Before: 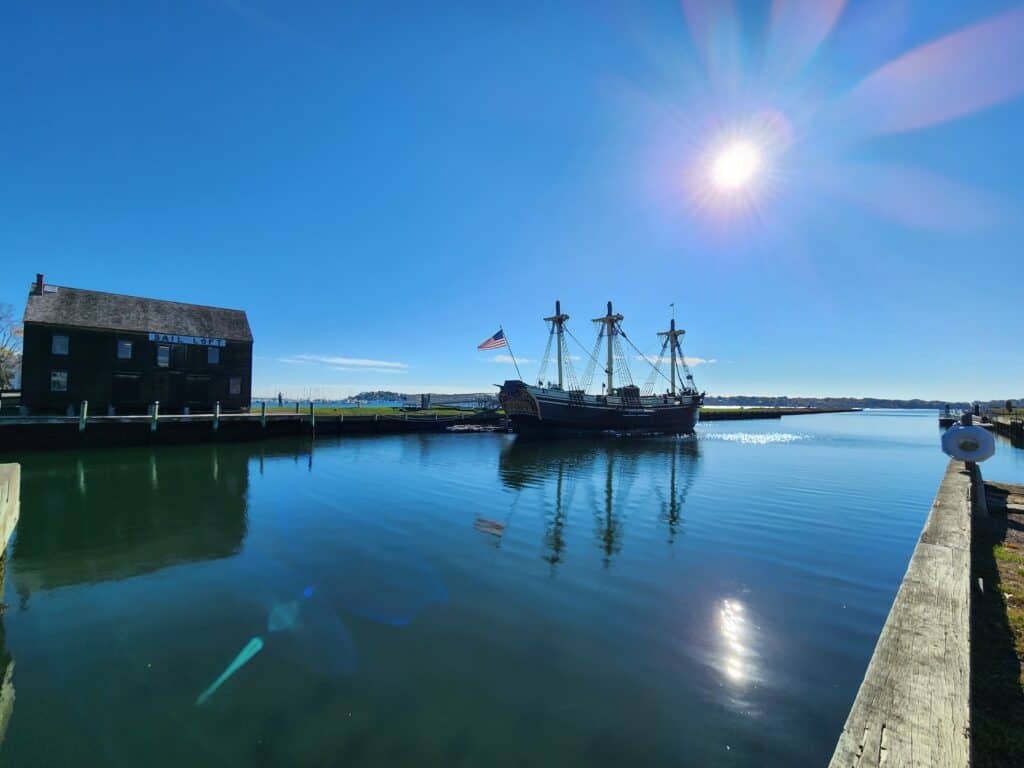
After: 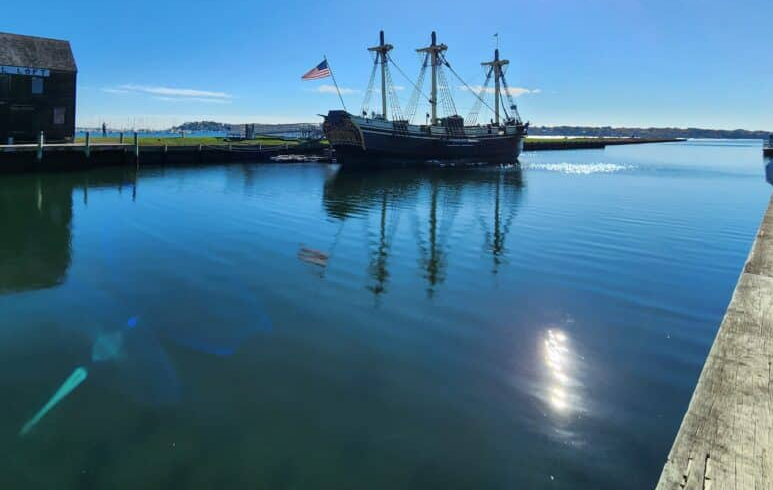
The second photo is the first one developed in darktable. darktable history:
crop and rotate: left 17.193%, top 35.264%, right 7.253%, bottom 0.888%
